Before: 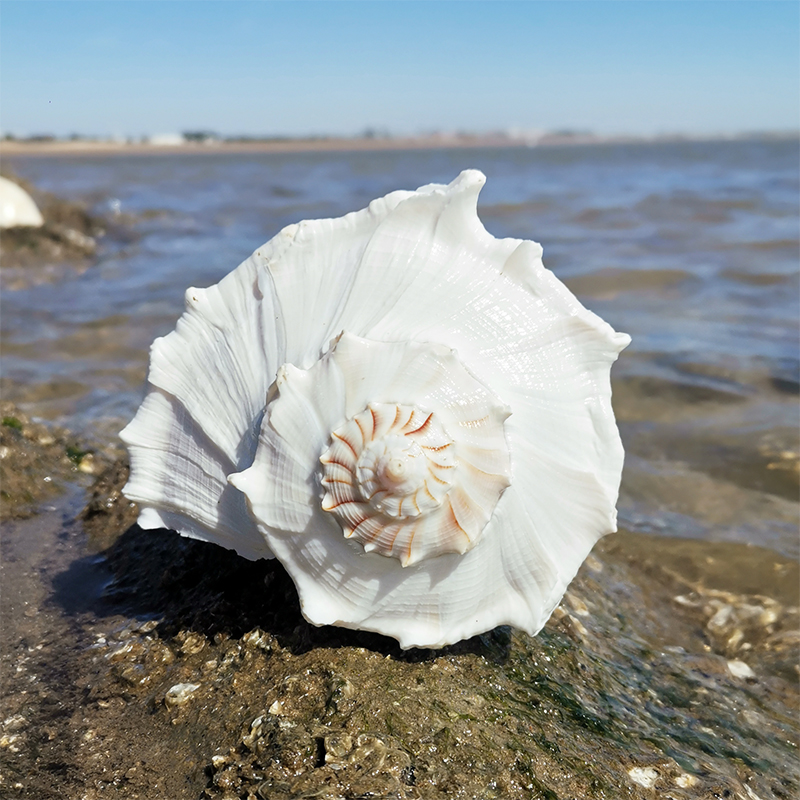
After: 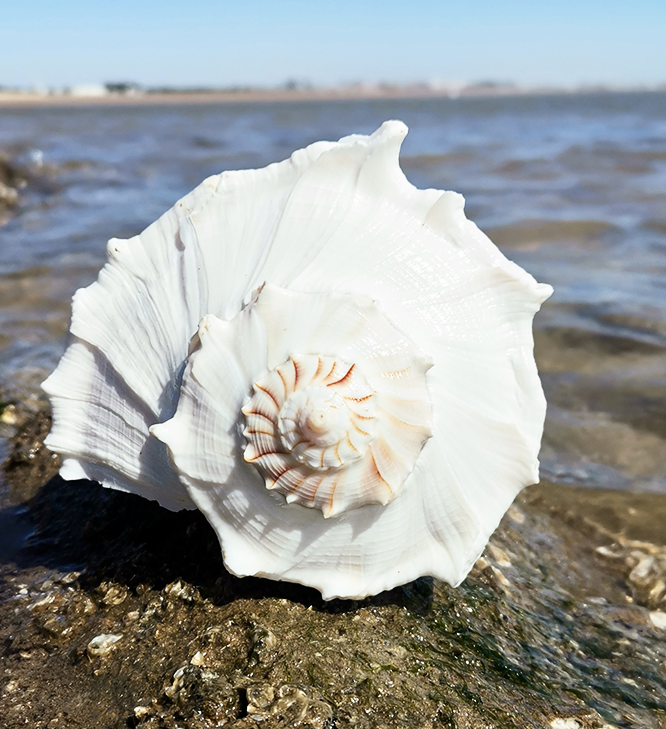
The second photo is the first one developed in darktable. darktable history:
crop: left 9.785%, top 6.219%, right 6.903%, bottom 2.619%
contrast brightness saturation: contrast 0.219
